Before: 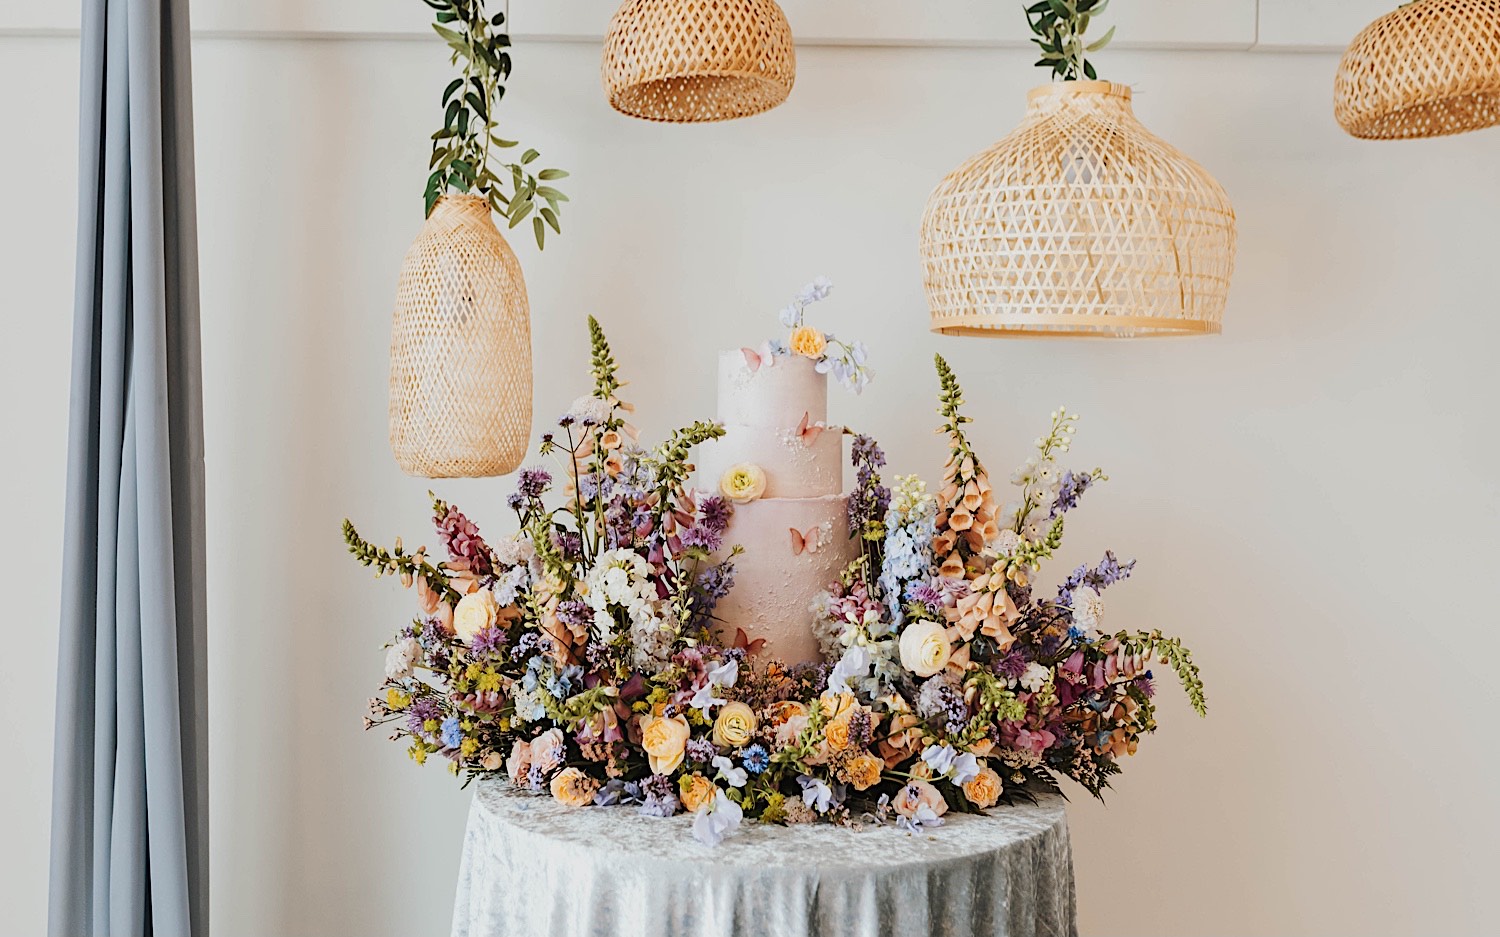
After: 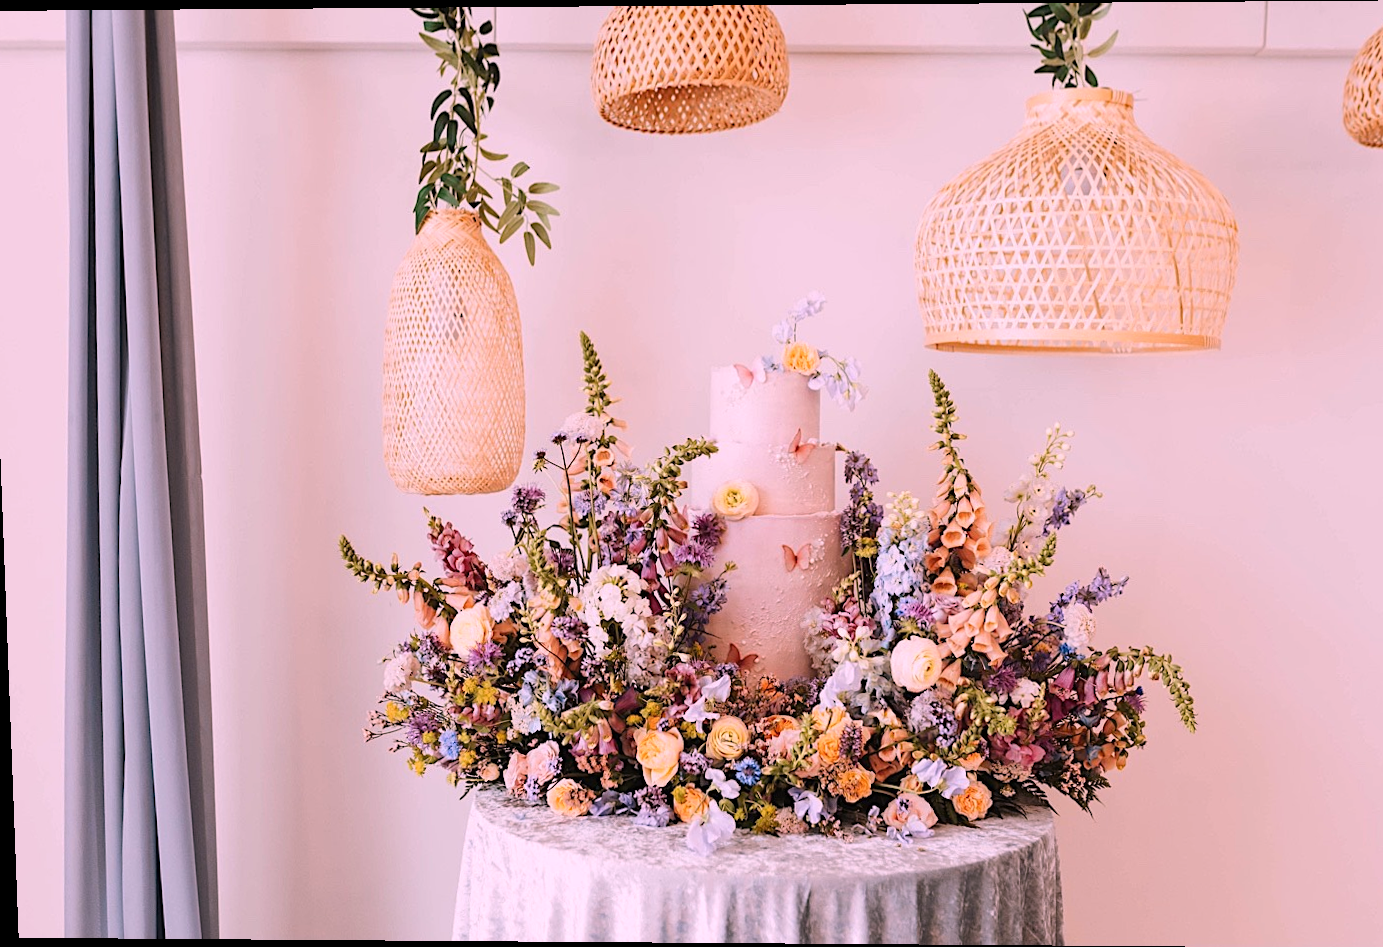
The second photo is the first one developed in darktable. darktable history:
white balance: red 1.188, blue 1.11
rotate and perspective: lens shift (vertical) 0.048, lens shift (horizontal) -0.024, automatic cropping off
crop and rotate: left 1.088%, right 8.807%
